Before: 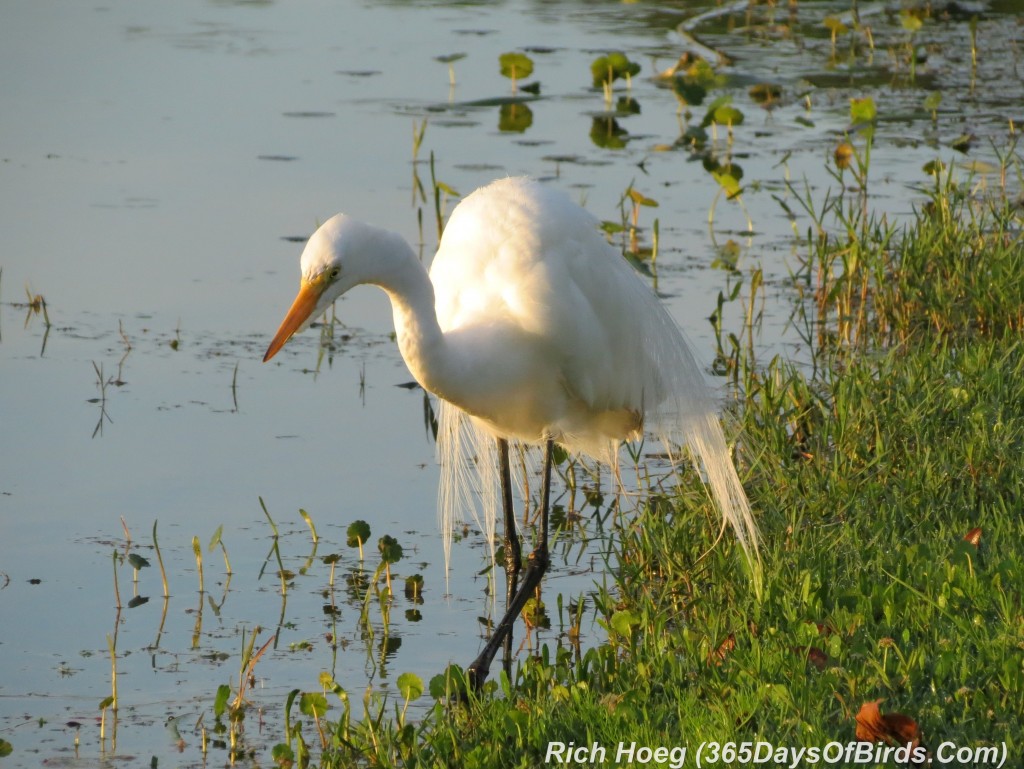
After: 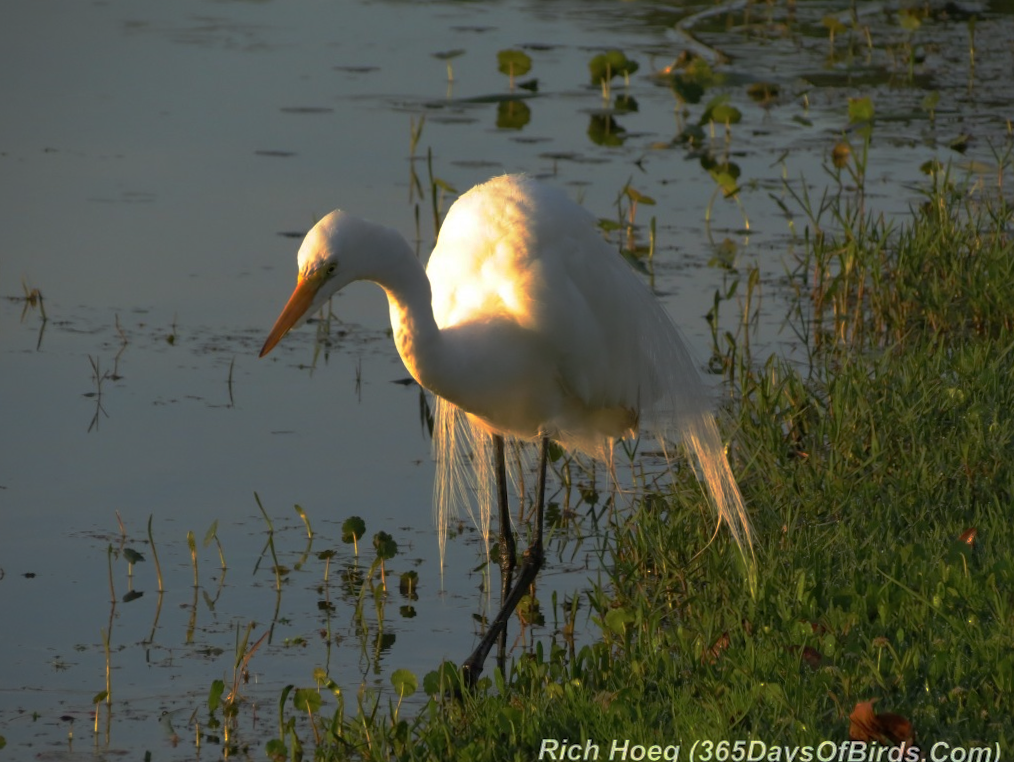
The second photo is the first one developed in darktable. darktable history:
base curve: curves: ch0 [(0, 0) (0.564, 0.291) (0.802, 0.731) (1, 1)], preserve colors none
crop and rotate: angle -0.383°
